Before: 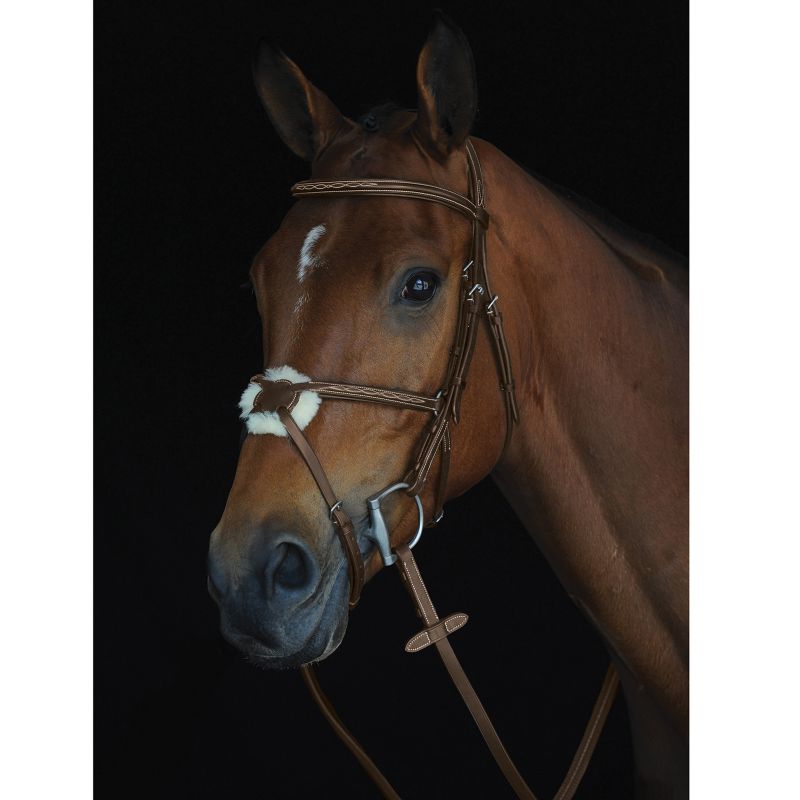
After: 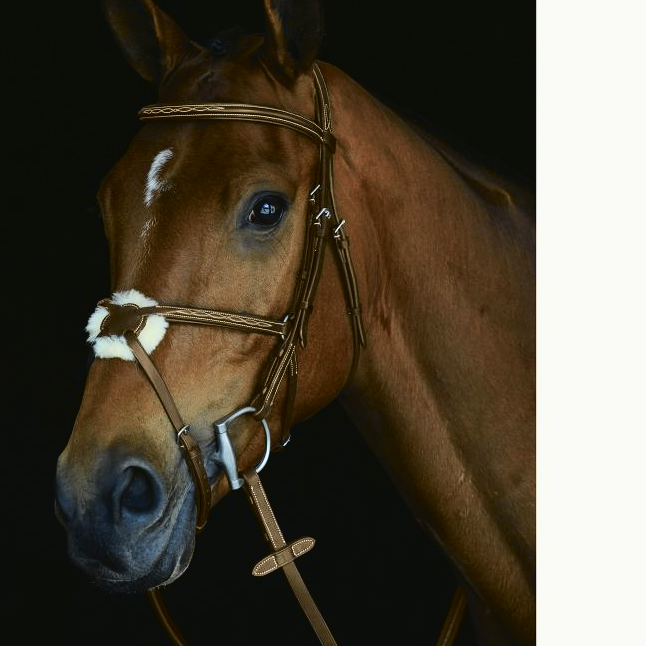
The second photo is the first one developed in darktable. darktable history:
crop: left 19.159%, top 9.58%, bottom 9.58%
tone curve: curves: ch0 [(0, 0.023) (0.087, 0.065) (0.184, 0.168) (0.45, 0.54) (0.57, 0.683) (0.706, 0.841) (0.877, 0.948) (1, 0.984)]; ch1 [(0, 0) (0.388, 0.369) (0.447, 0.447) (0.505, 0.5) (0.534, 0.528) (0.57, 0.571) (0.592, 0.602) (0.644, 0.663) (1, 1)]; ch2 [(0, 0) (0.314, 0.223) (0.427, 0.405) (0.492, 0.496) (0.524, 0.547) (0.534, 0.57) (0.583, 0.605) (0.673, 0.667) (1, 1)], color space Lab, independent channels, preserve colors none
